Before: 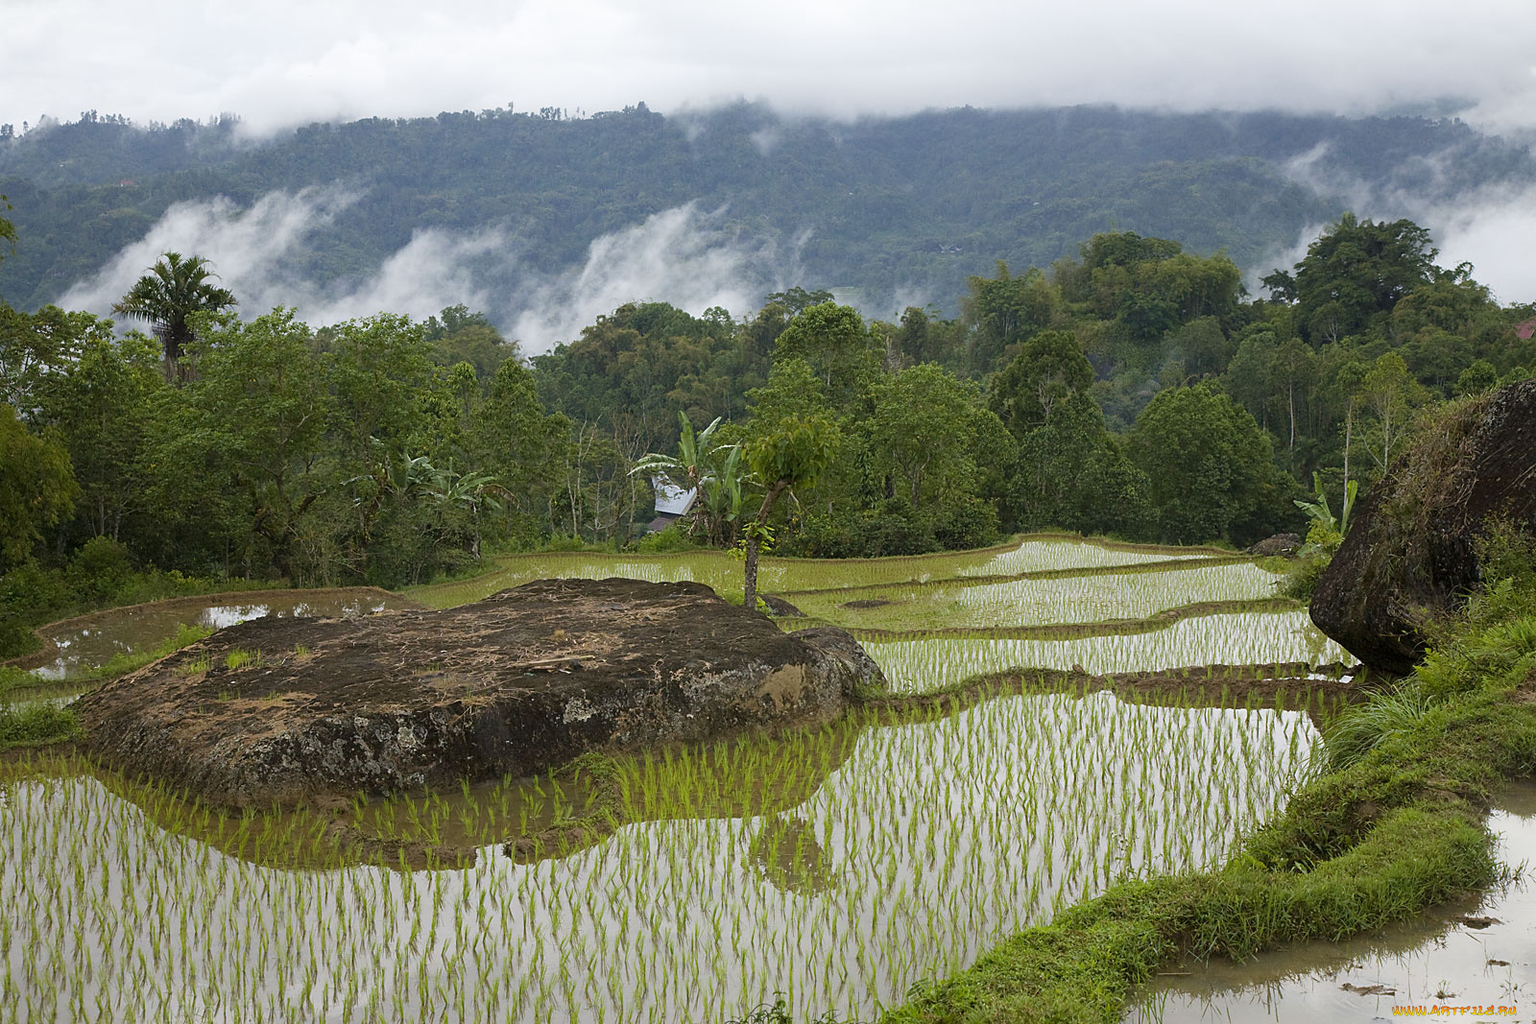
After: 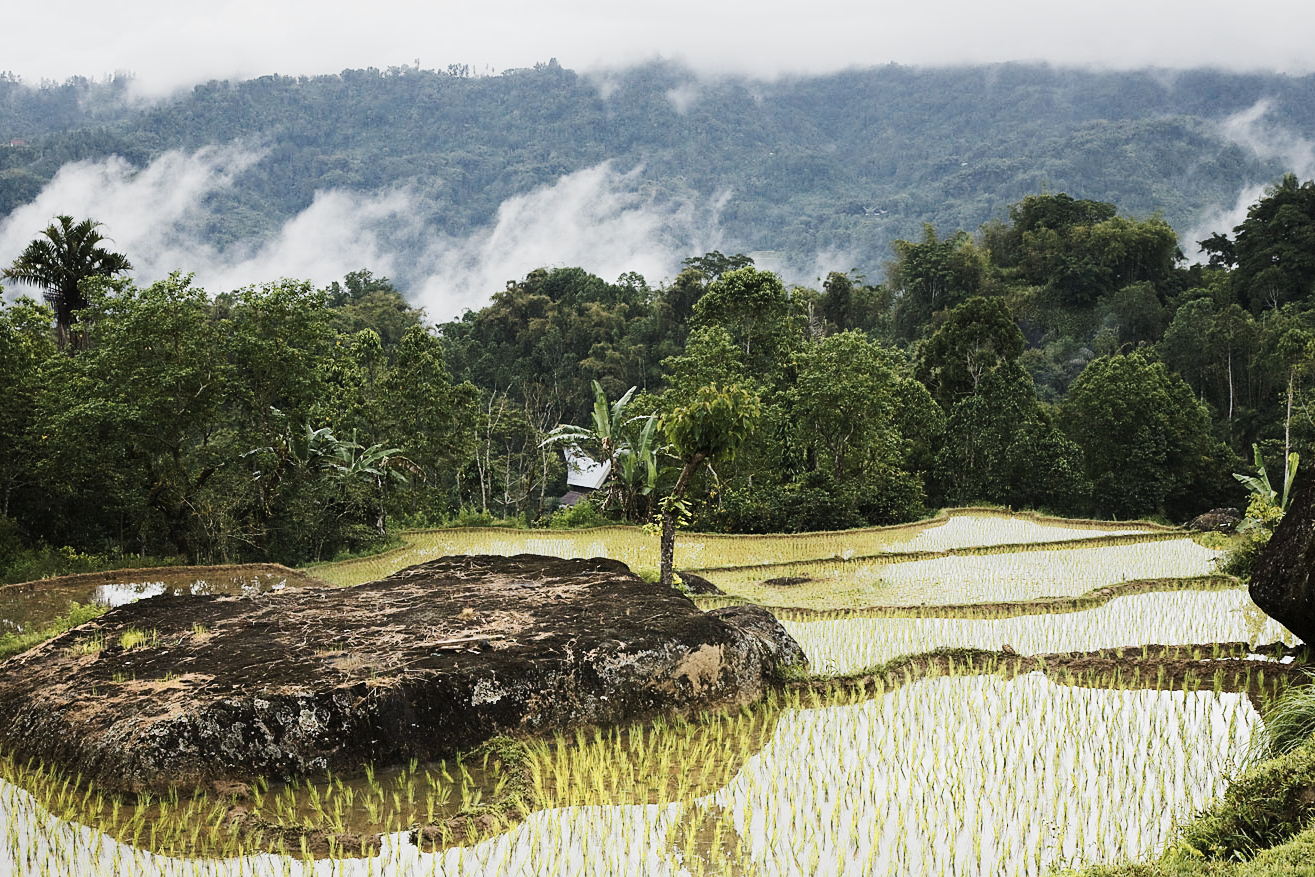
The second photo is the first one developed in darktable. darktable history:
graduated density: on, module defaults
crop and rotate: left 7.196%, top 4.574%, right 10.605%, bottom 13.178%
contrast brightness saturation: contrast 0.1, saturation -0.36
tone curve: curves: ch0 [(0, 0) (0.003, 0.005) (0.011, 0.011) (0.025, 0.02) (0.044, 0.03) (0.069, 0.041) (0.1, 0.062) (0.136, 0.089) (0.177, 0.135) (0.224, 0.189) (0.277, 0.259) (0.335, 0.373) (0.399, 0.499) (0.468, 0.622) (0.543, 0.724) (0.623, 0.807) (0.709, 0.868) (0.801, 0.916) (0.898, 0.964) (1, 1)], preserve colors none
color zones: curves: ch0 [(0.018, 0.548) (0.197, 0.654) (0.425, 0.447) (0.605, 0.658) (0.732, 0.579)]; ch1 [(0.105, 0.531) (0.224, 0.531) (0.386, 0.39) (0.618, 0.456) (0.732, 0.456) (0.956, 0.421)]; ch2 [(0.039, 0.583) (0.215, 0.465) (0.399, 0.544) (0.465, 0.548) (0.614, 0.447) (0.724, 0.43) (0.882, 0.623) (0.956, 0.632)]
